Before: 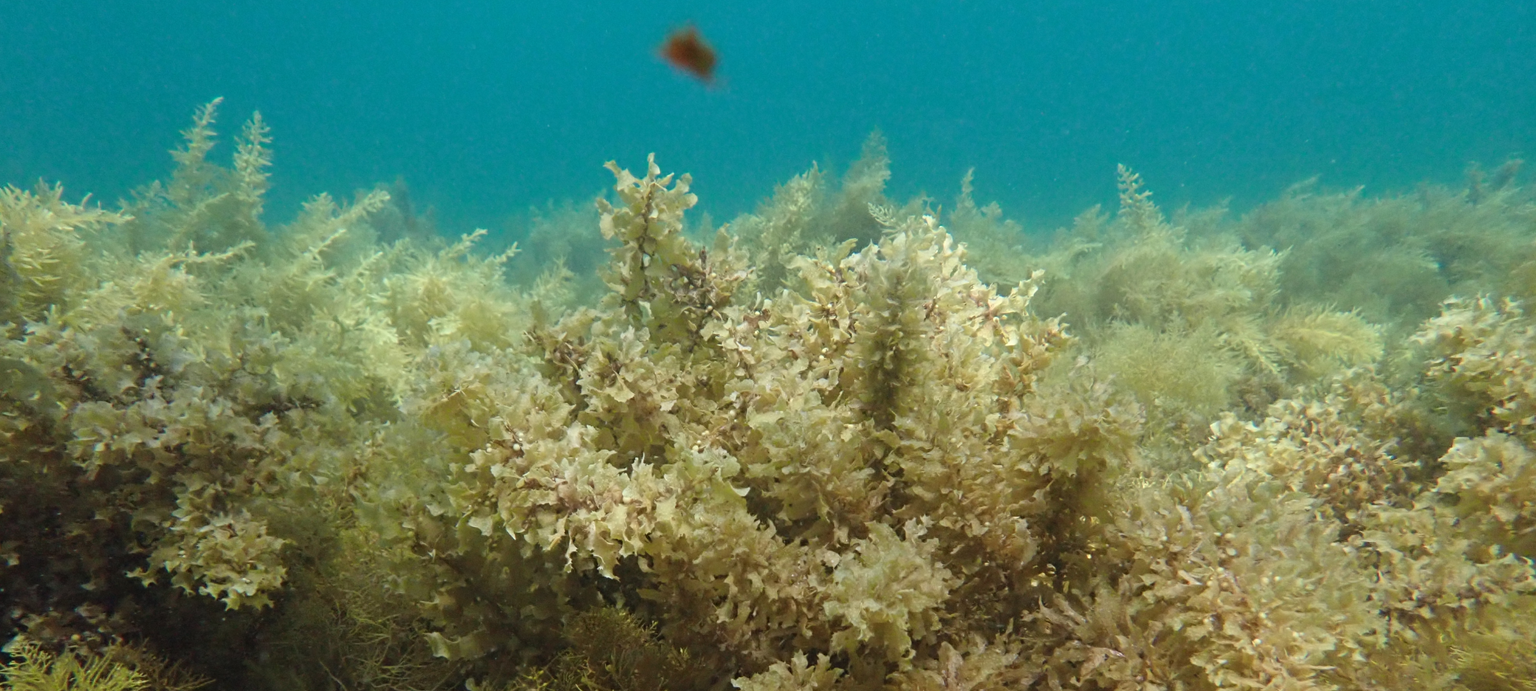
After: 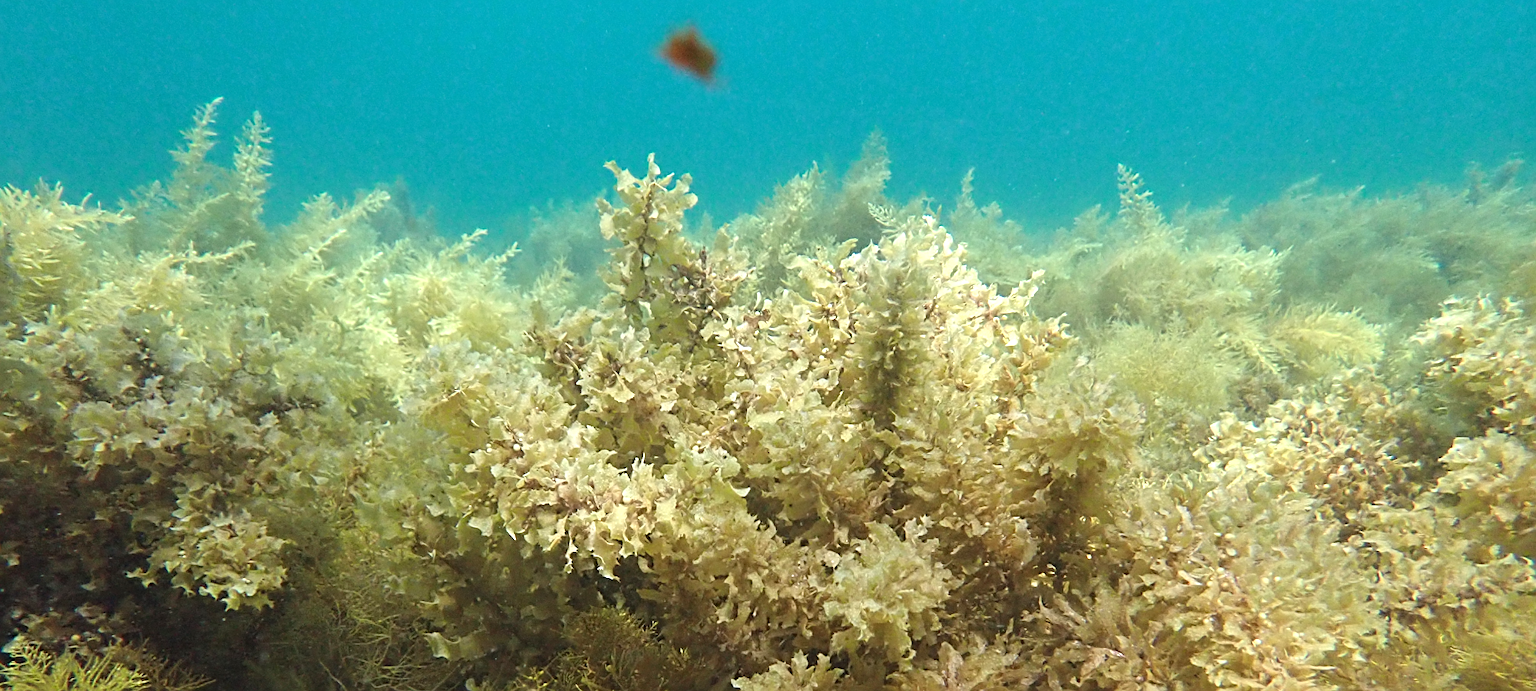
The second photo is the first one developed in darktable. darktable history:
sharpen: on, module defaults
exposure: exposure 0.64 EV, compensate highlight preservation false
